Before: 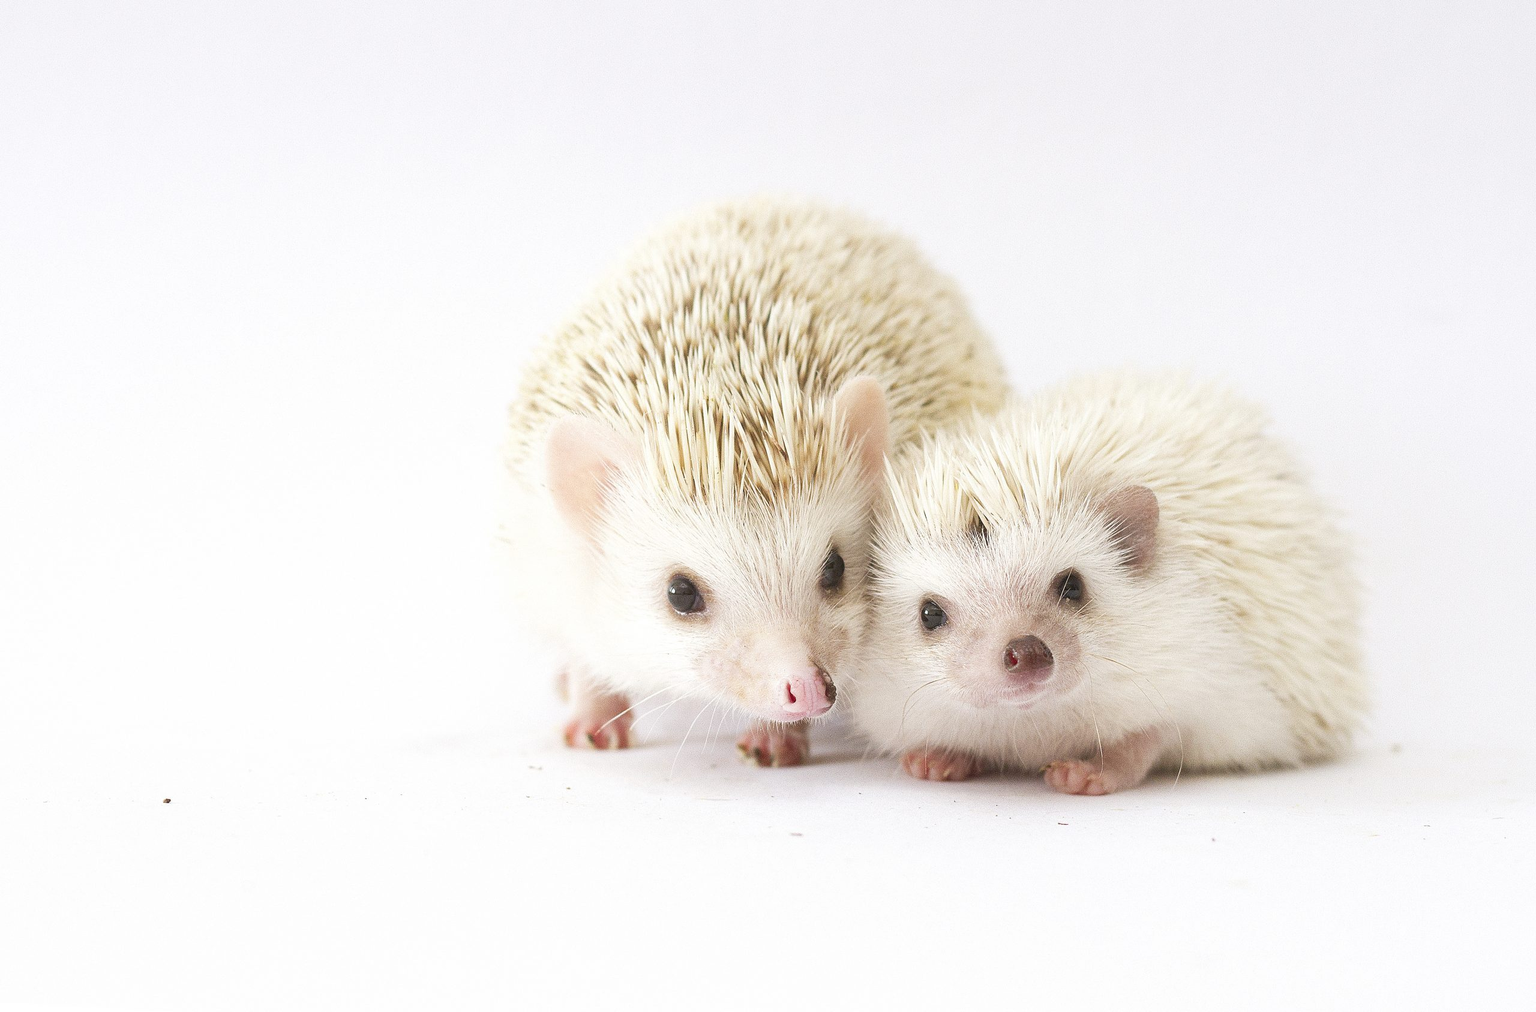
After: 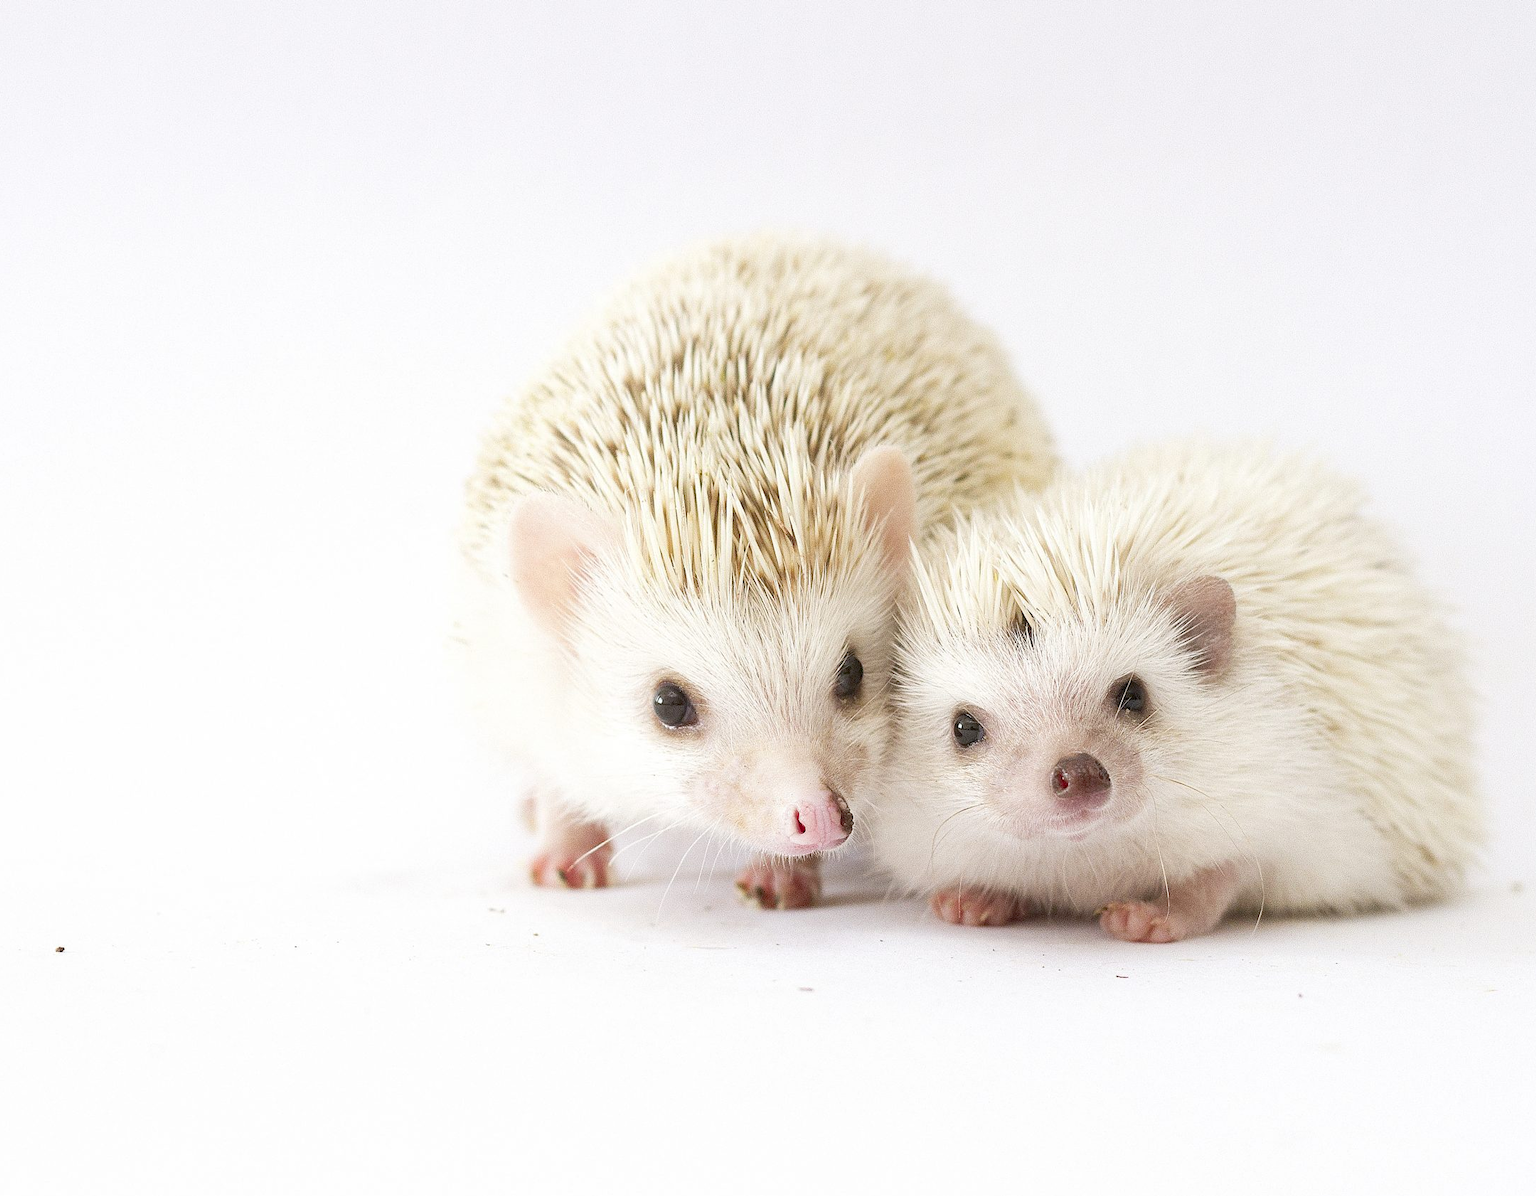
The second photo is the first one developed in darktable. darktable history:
crop: left 7.598%, right 7.873%
exposure: black level correction 0.009, compensate highlight preservation false
